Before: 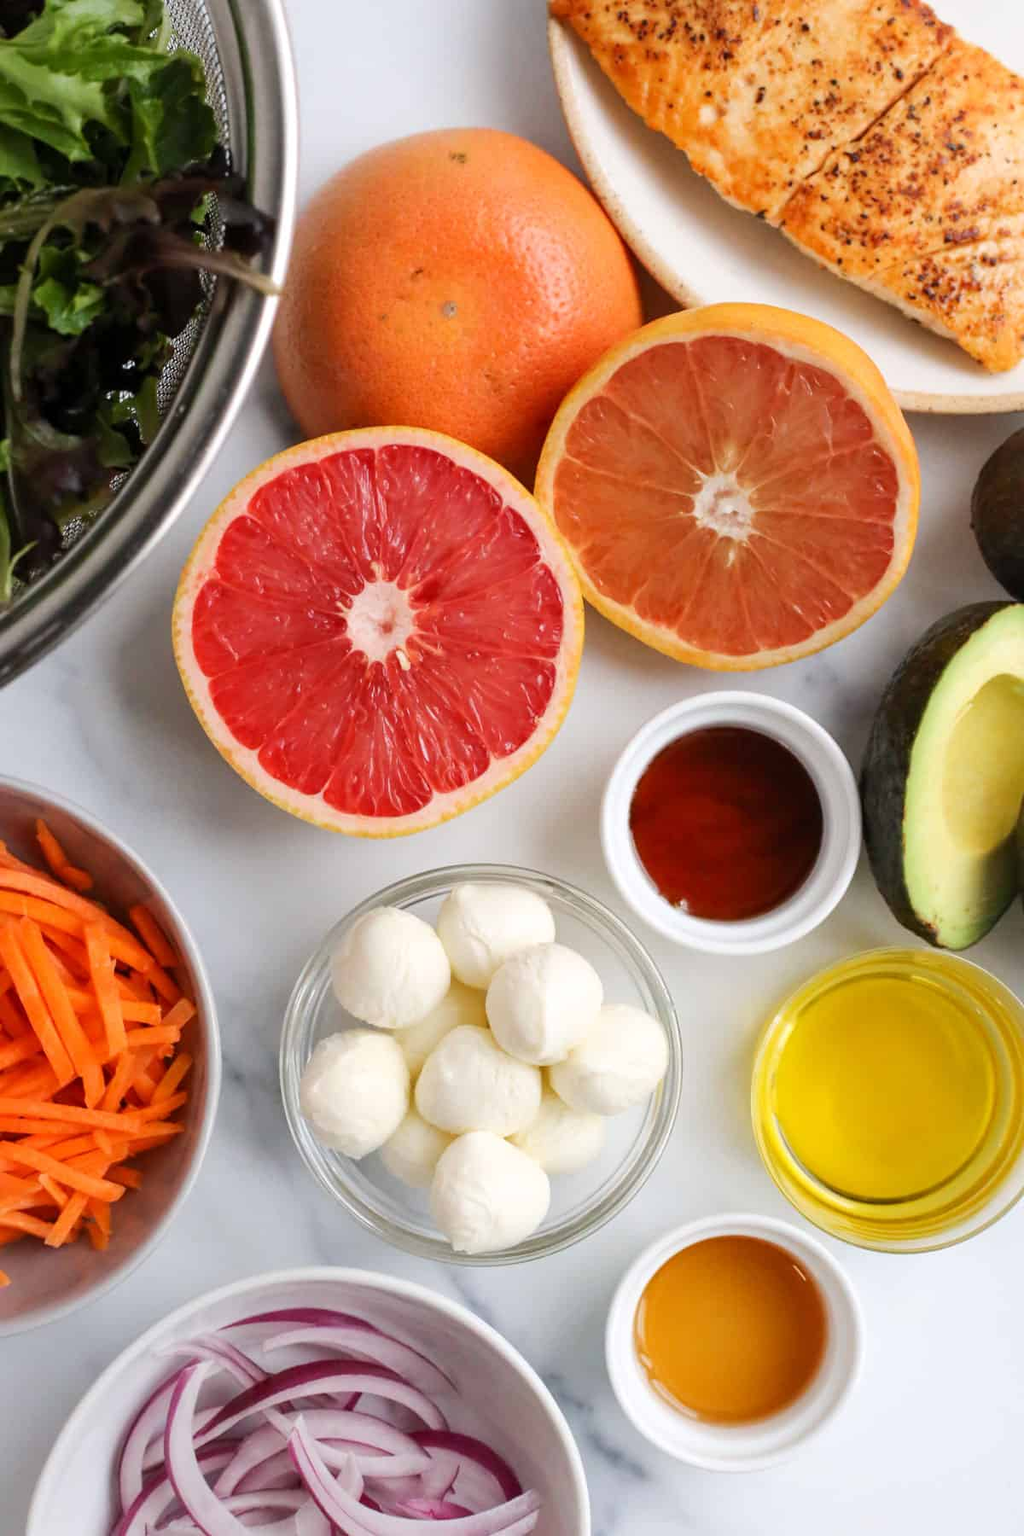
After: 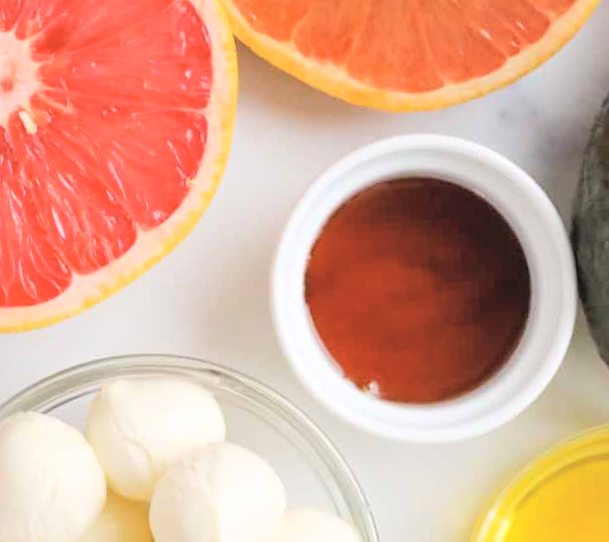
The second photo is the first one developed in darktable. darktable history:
crop: left 36.607%, top 34.735%, right 13.146%, bottom 30.611%
exposure: exposure 0.127 EV, compensate highlight preservation false
rotate and perspective: rotation -3.52°, crop left 0.036, crop right 0.964, crop top 0.081, crop bottom 0.919
global tonemap: drago (0.7, 100)
